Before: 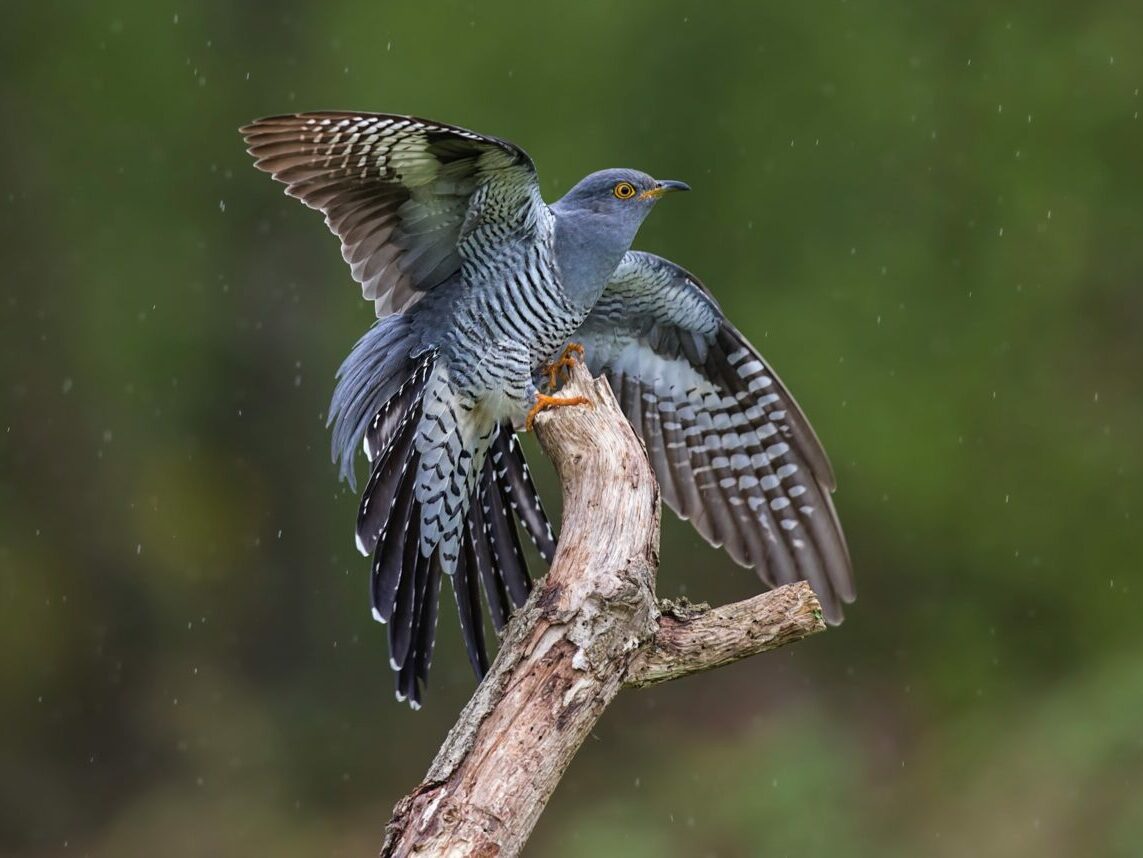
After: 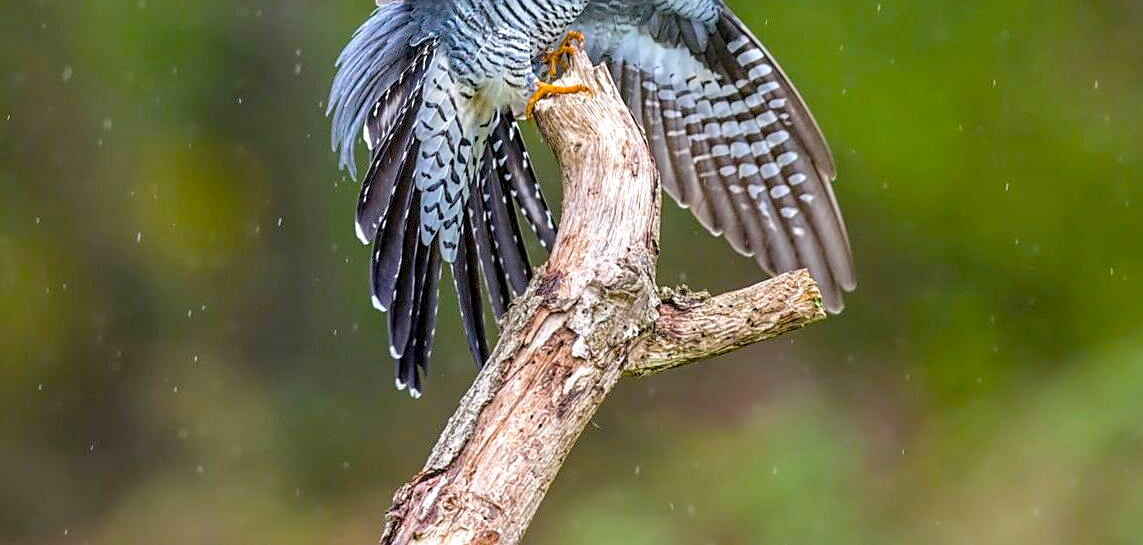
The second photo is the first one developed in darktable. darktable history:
local contrast: on, module defaults
color balance rgb: linear chroma grading › global chroma 15%, perceptual saturation grading › global saturation 30%
exposure: exposure 0.258 EV, compensate highlight preservation false
crop and rotate: top 36.435%
sharpen: on, module defaults
